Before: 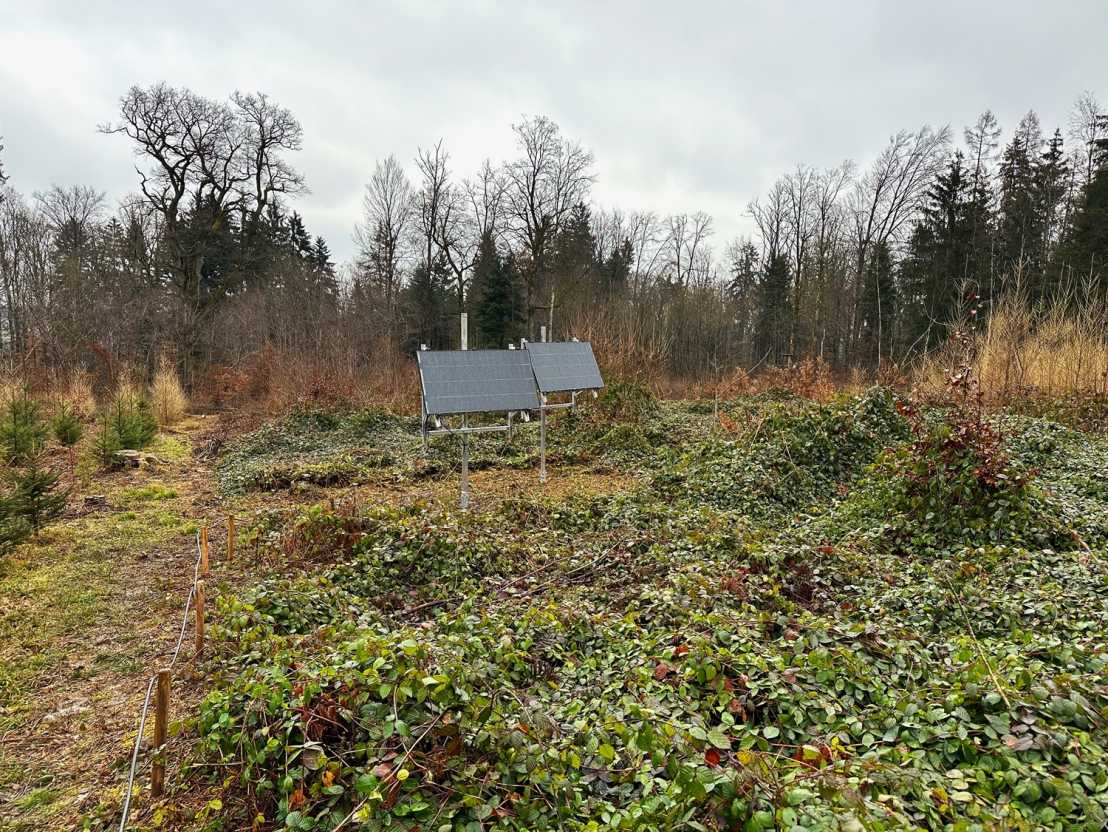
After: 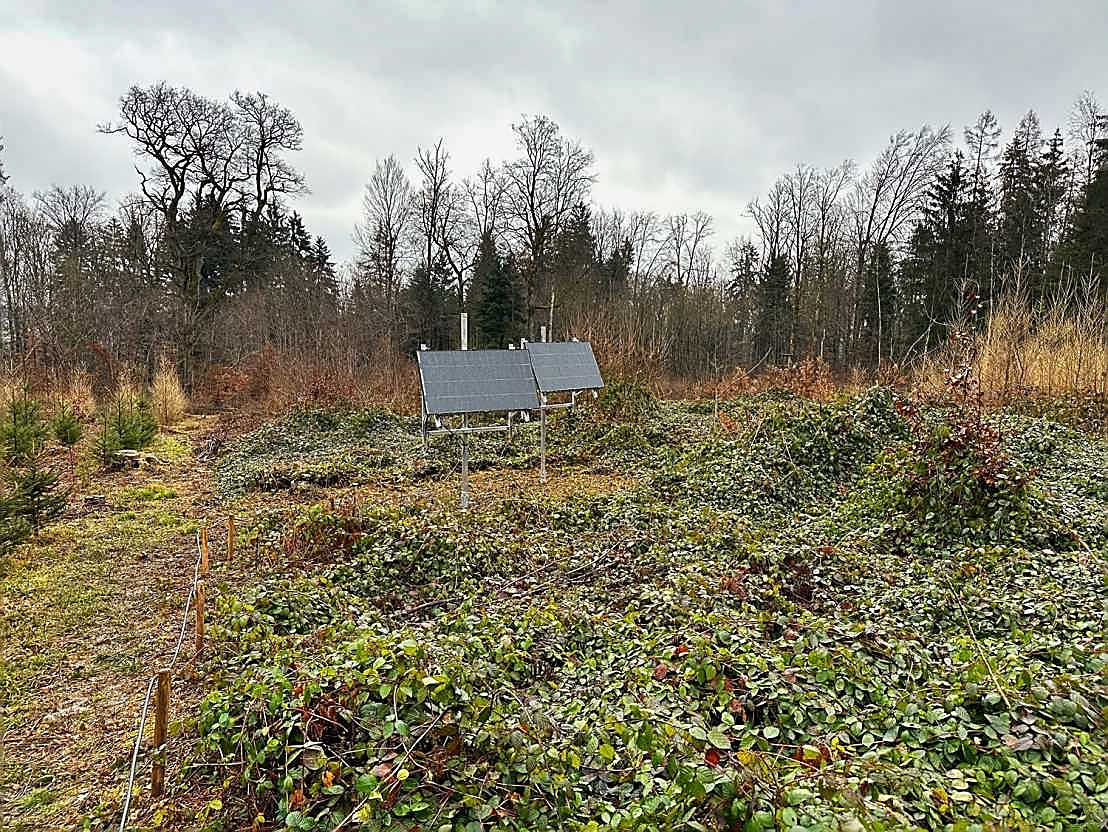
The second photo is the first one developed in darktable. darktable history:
sharpen: radius 1.369, amount 1.245, threshold 0.726
shadows and highlights: highlights color adjustment 73.71%, soften with gaussian
